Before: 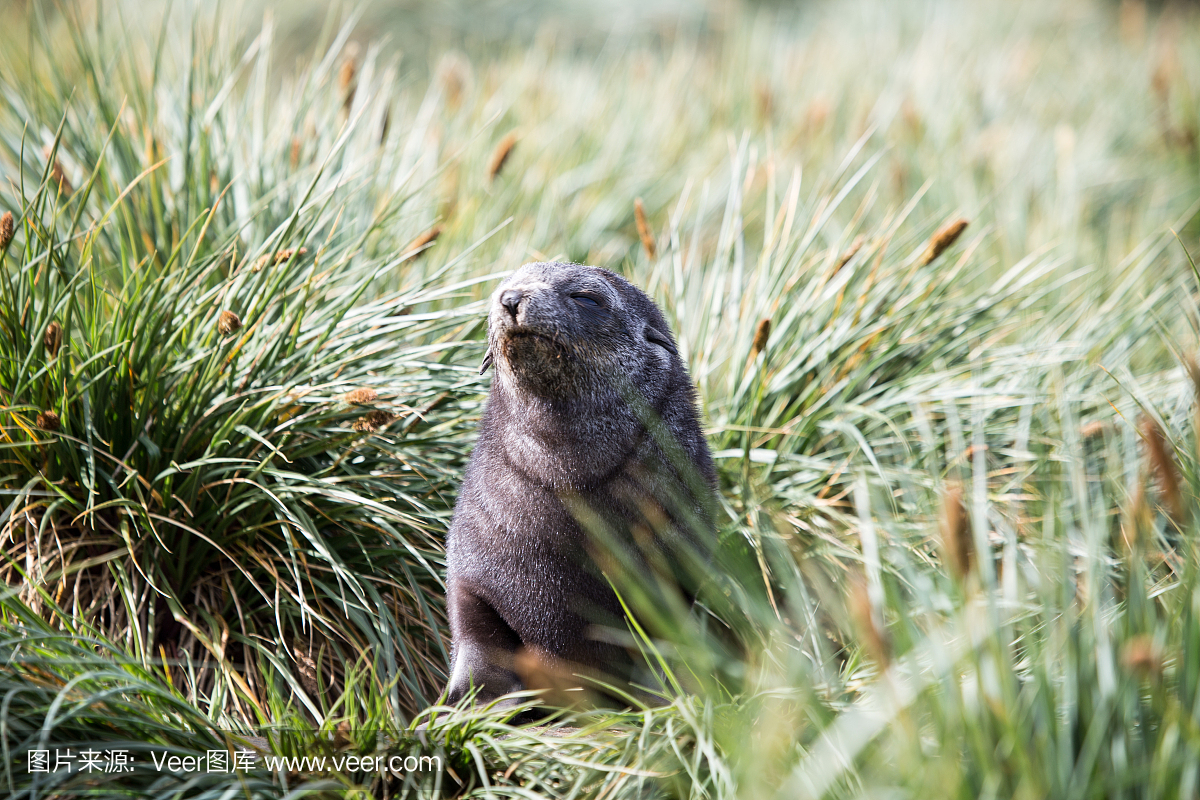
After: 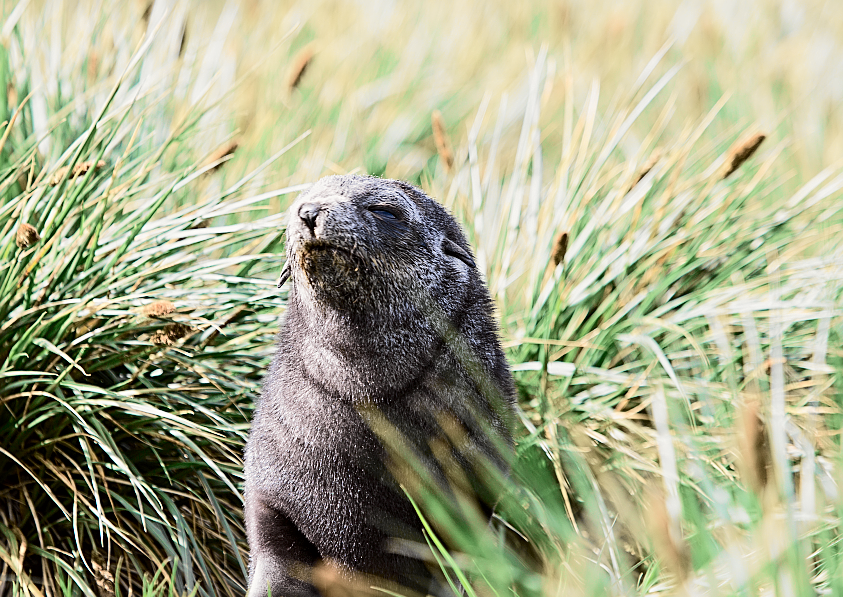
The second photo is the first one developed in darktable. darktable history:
crop and rotate: left 16.875%, top 10.941%, right 12.837%, bottom 14.388%
tone curve: curves: ch0 [(0.014, 0) (0.13, 0.09) (0.227, 0.211) (0.346, 0.388) (0.499, 0.598) (0.662, 0.76) (0.795, 0.846) (1, 0.969)]; ch1 [(0, 0) (0.366, 0.367) (0.447, 0.417) (0.473, 0.484) (0.504, 0.502) (0.525, 0.518) (0.564, 0.548) (0.639, 0.643) (1, 1)]; ch2 [(0, 0) (0.333, 0.346) (0.375, 0.375) (0.424, 0.43) (0.476, 0.498) (0.496, 0.505) (0.517, 0.515) (0.542, 0.564) (0.583, 0.6) (0.64, 0.622) (0.723, 0.676) (1, 1)], color space Lab, independent channels, preserve colors none
sharpen: on, module defaults
